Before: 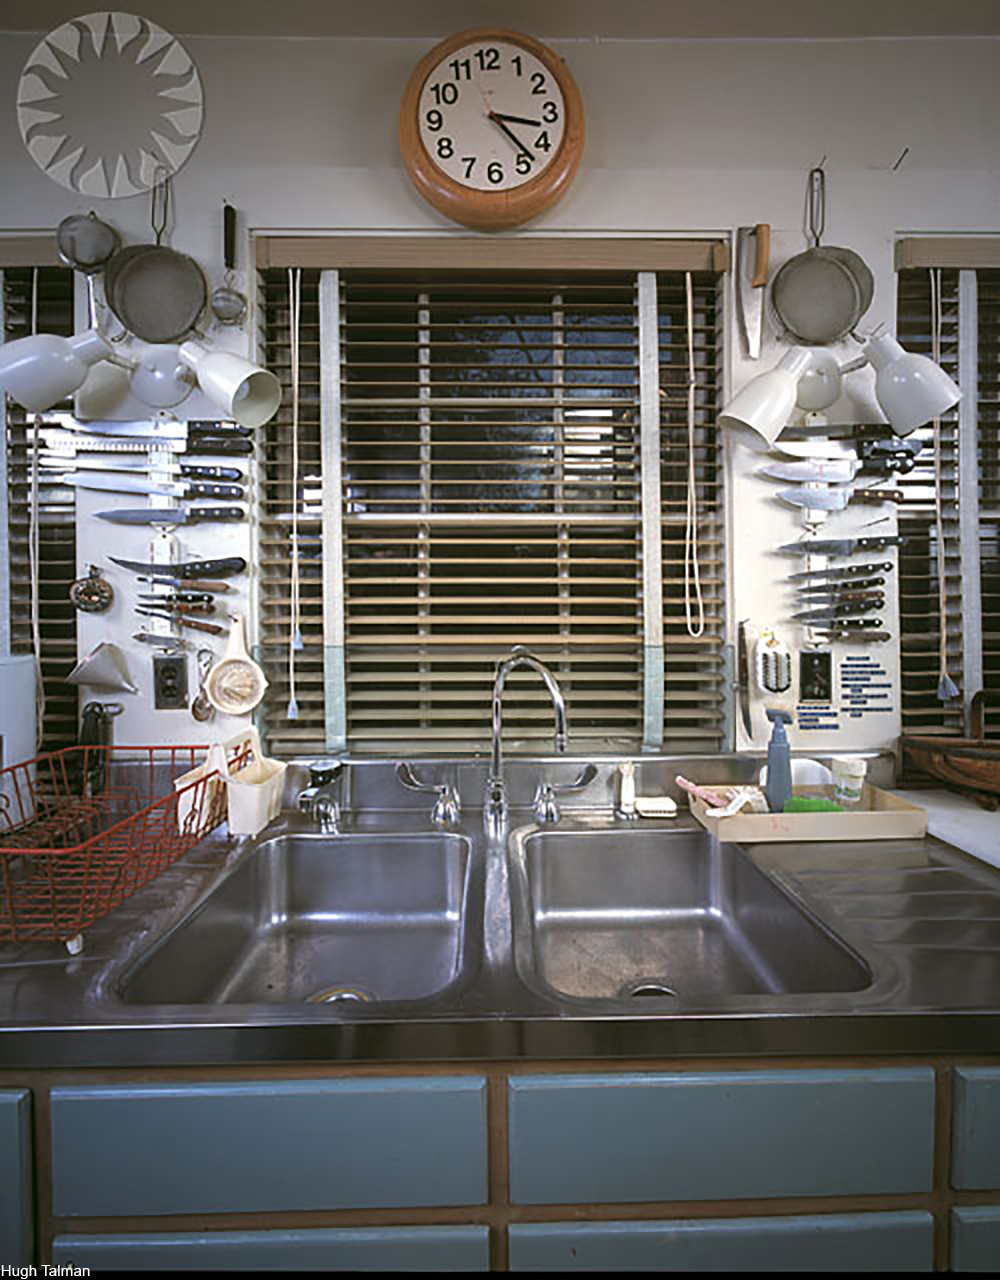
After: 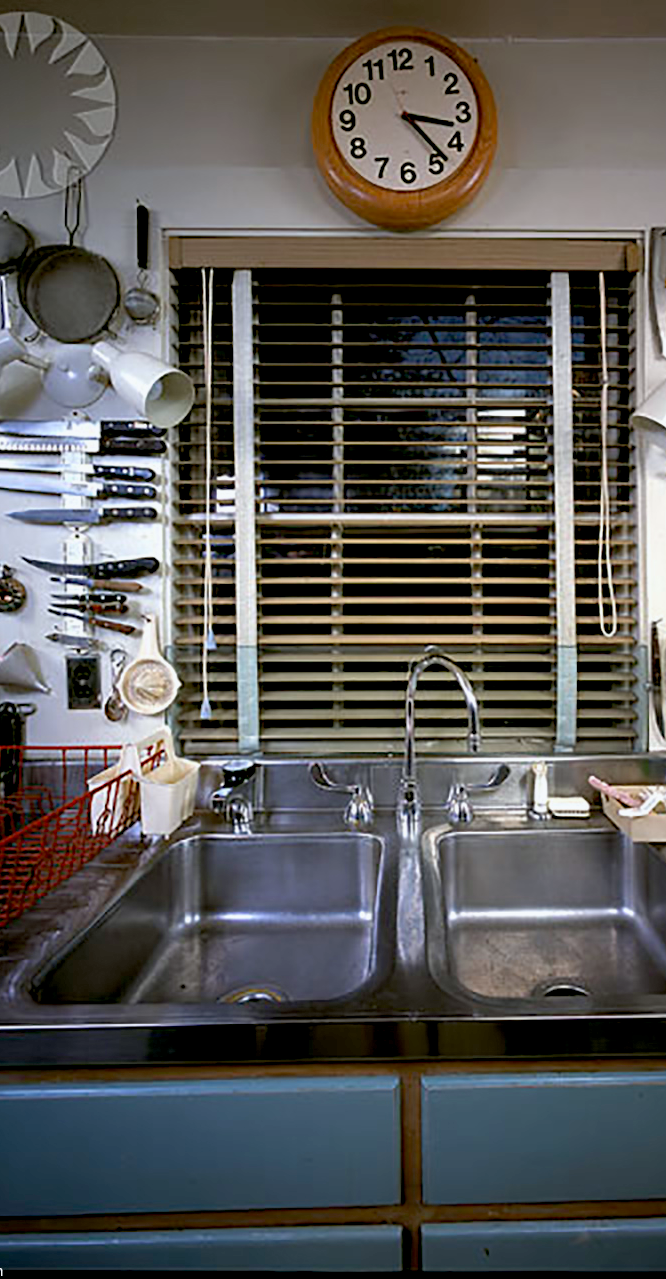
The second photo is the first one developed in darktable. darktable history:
exposure: black level correction 0.029, exposure -0.073 EV, compensate highlight preservation false
crop and rotate: left 8.786%, right 24.548%
color balance: output saturation 110%
white balance: red 0.986, blue 1.01
